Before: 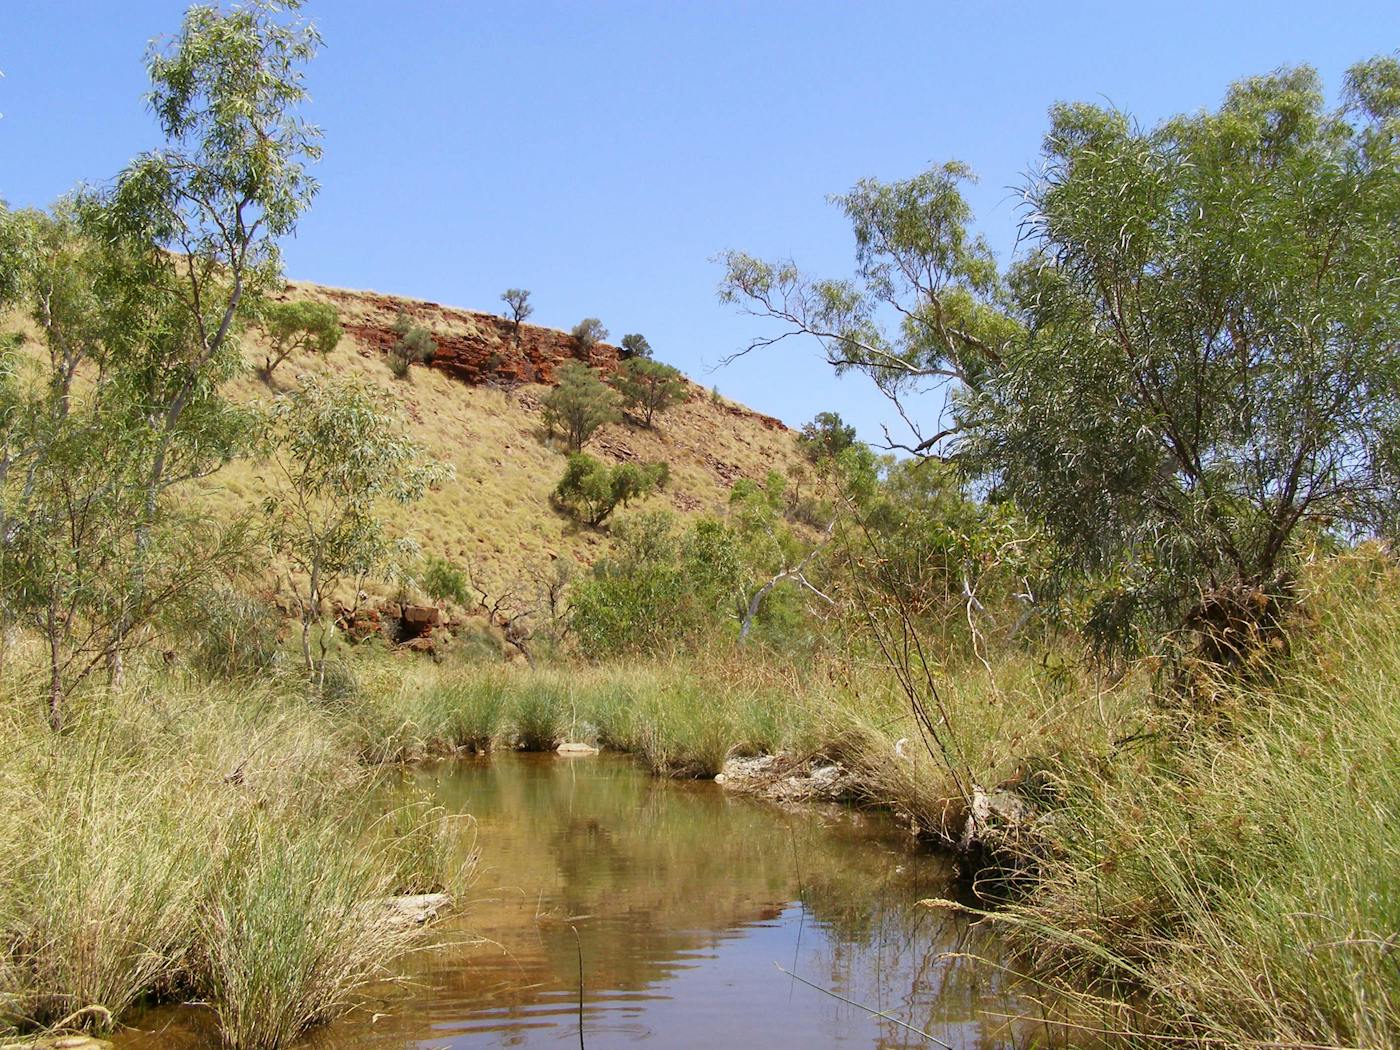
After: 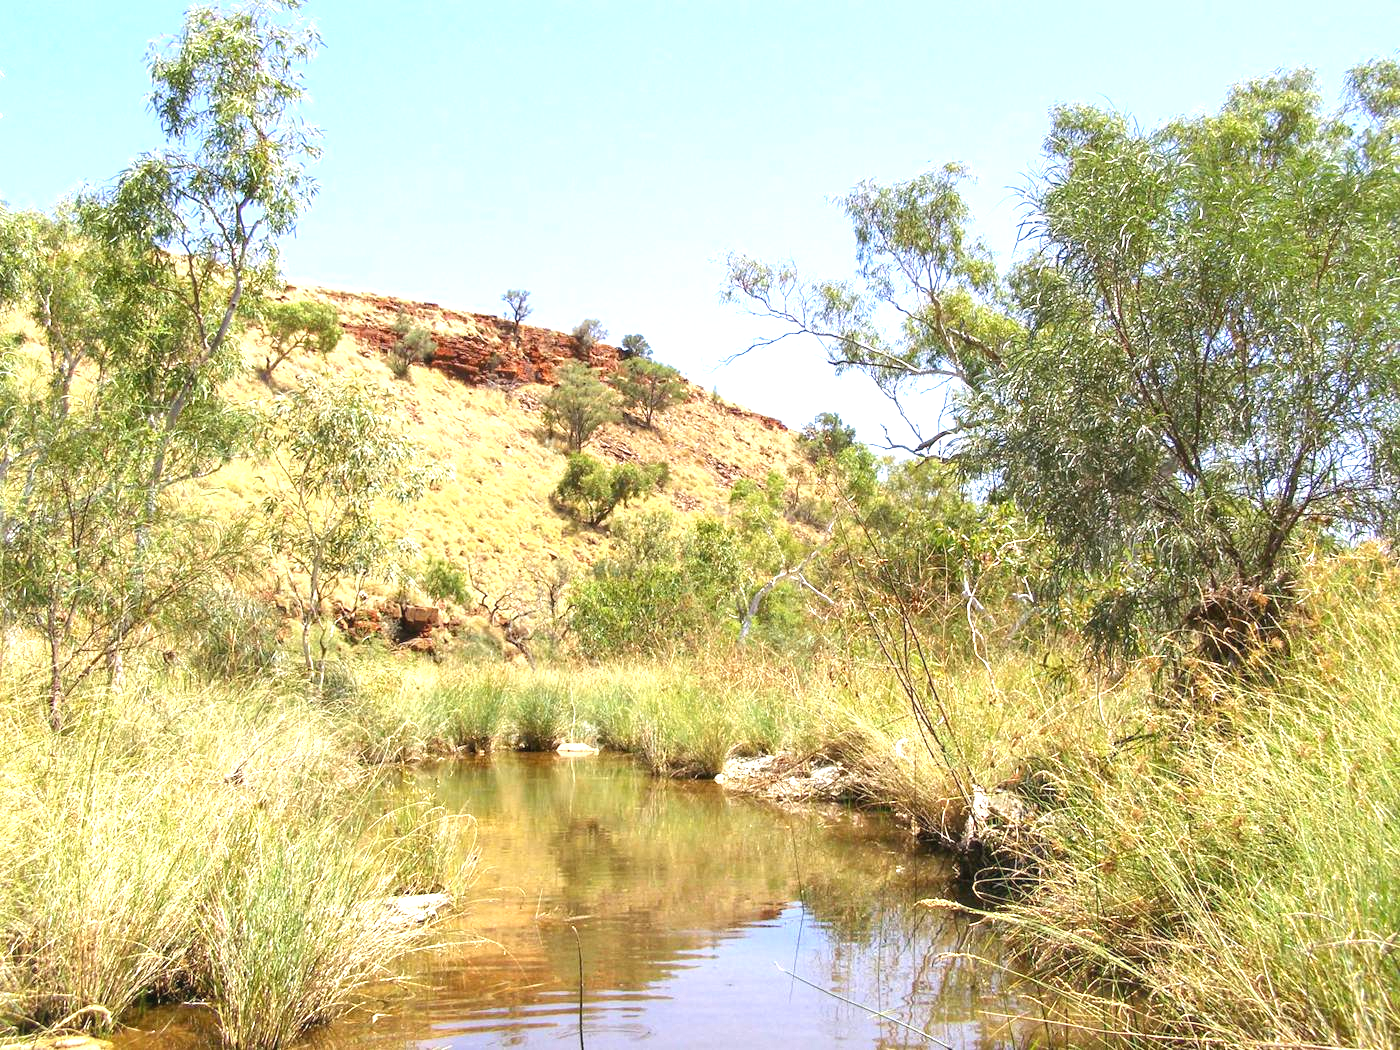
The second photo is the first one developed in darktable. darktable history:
local contrast: detail 110%
exposure: exposure 1.25 EV, compensate exposure bias true, compensate highlight preservation false
